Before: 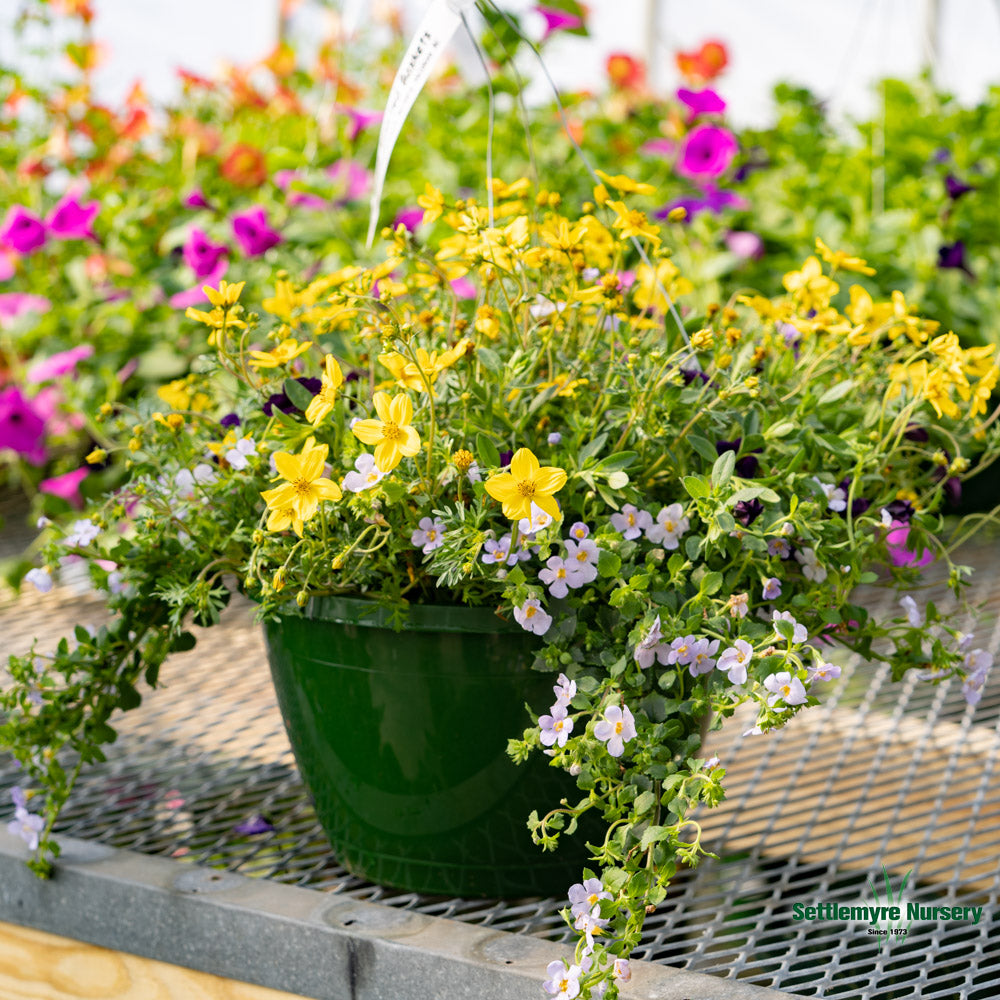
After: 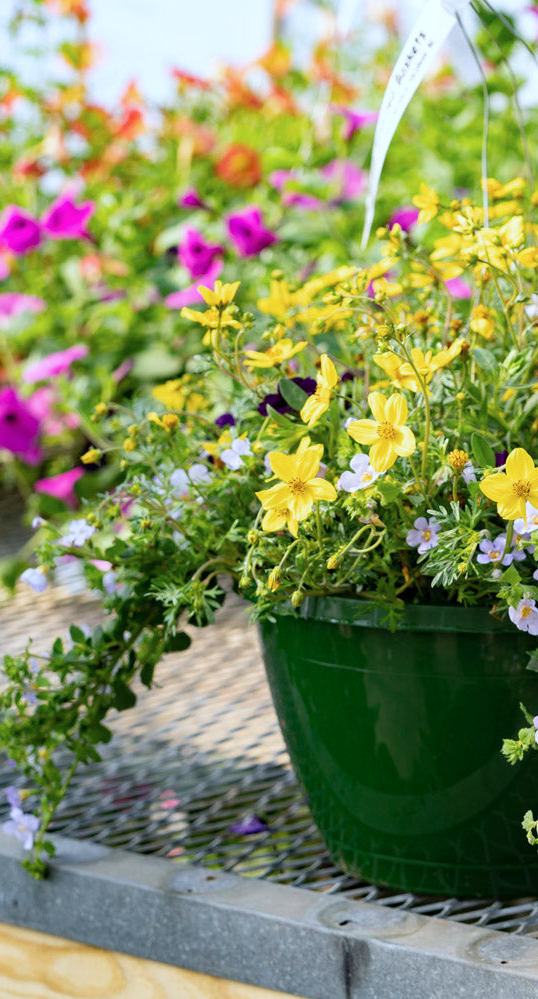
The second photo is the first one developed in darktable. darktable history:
color calibration: illuminant custom, x 0.368, y 0.373, temperature 4330.32 K
crop: left 0.587%, right 45.588%, bottom 0.086%
